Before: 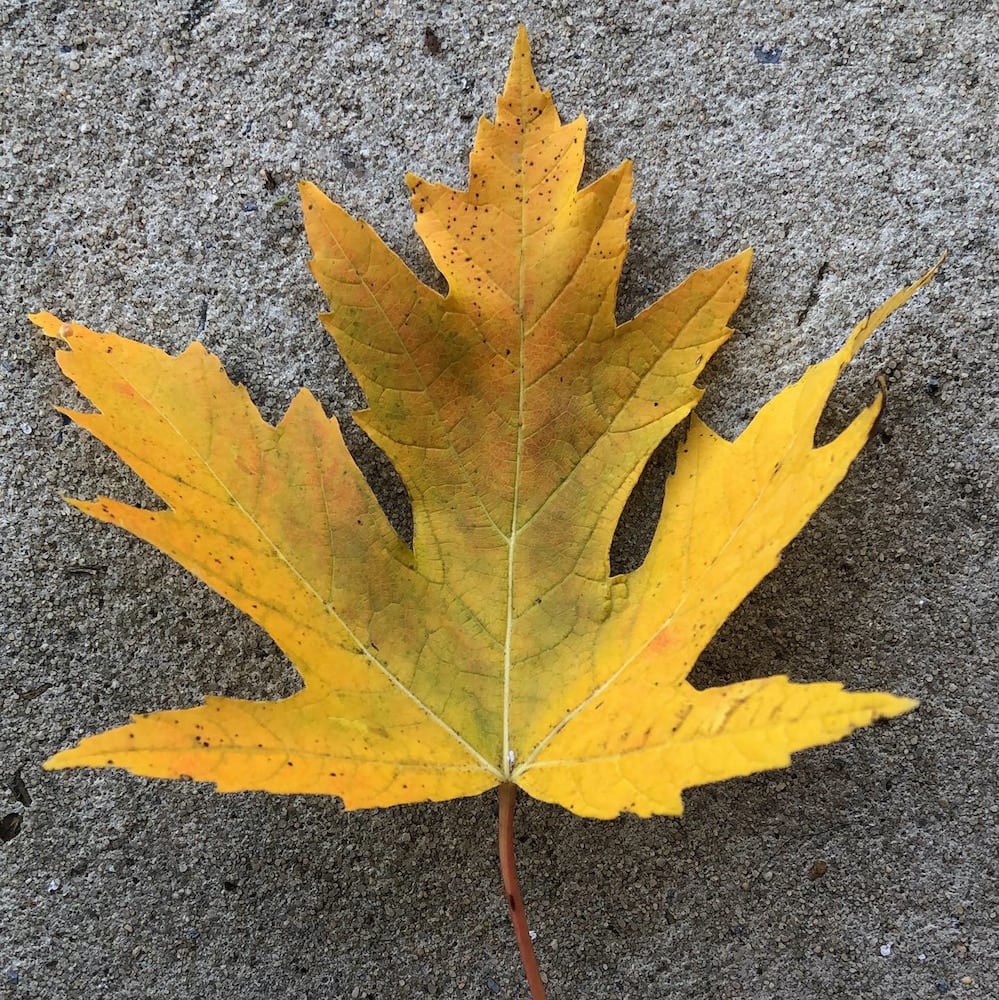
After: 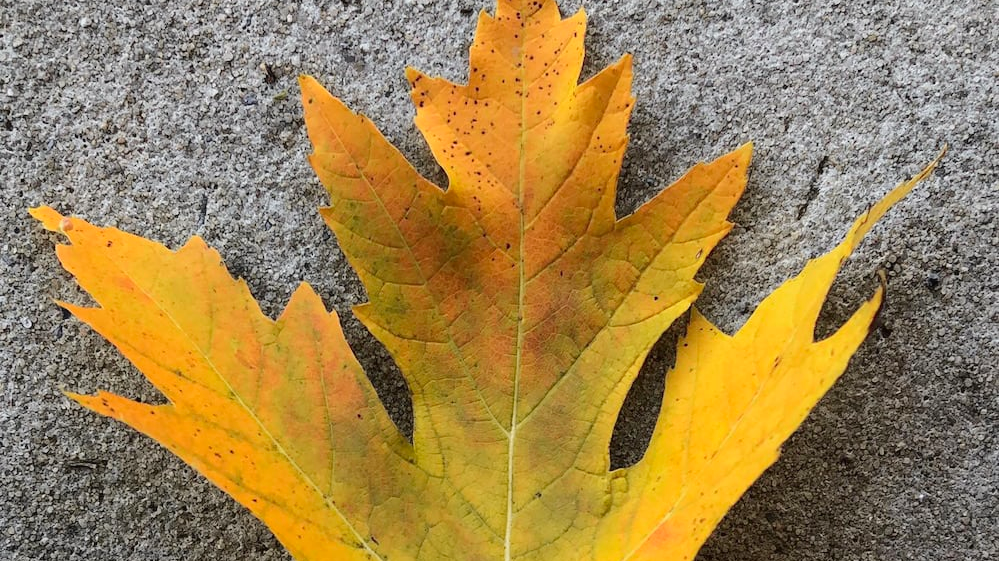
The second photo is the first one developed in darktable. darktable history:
tone curve: curves: ch0 [(0, 0.013) (0.036, 0.035) (0.274, 0.288) (0.504, 0.536) (0.844, 0.84) (1, 0.97)]; ch1 [(0, 0) (0.389, 0.403) (0.462, 0.48) (0.499, 0.5) (0.524, 0.529) (0.567, 0.603) (0.626, 0.651) (0.749, 0.781) (1, 1)]; ch2 [(0, 0) (0.464, 0.478) (0.5, 0.501) (0.533, 0.539) (0.599, 0.6) (0.704, 0.732) (1, 1)], color space Lab, independent channels, preserve colors none
crop and rotate: top 10.605%, bottom 33.274%
